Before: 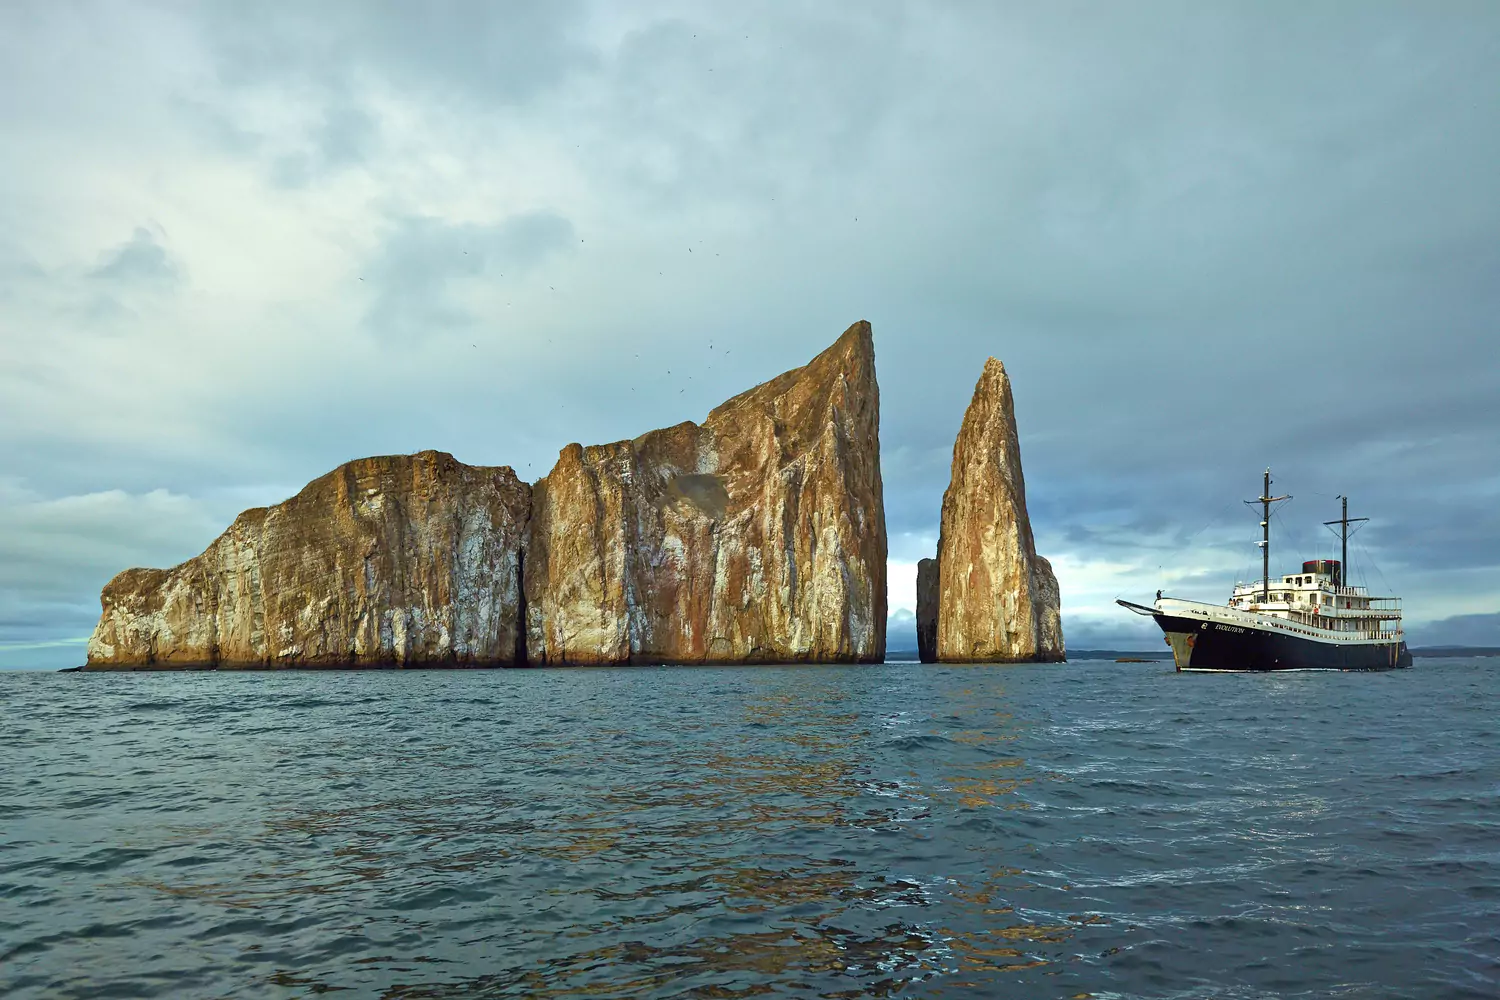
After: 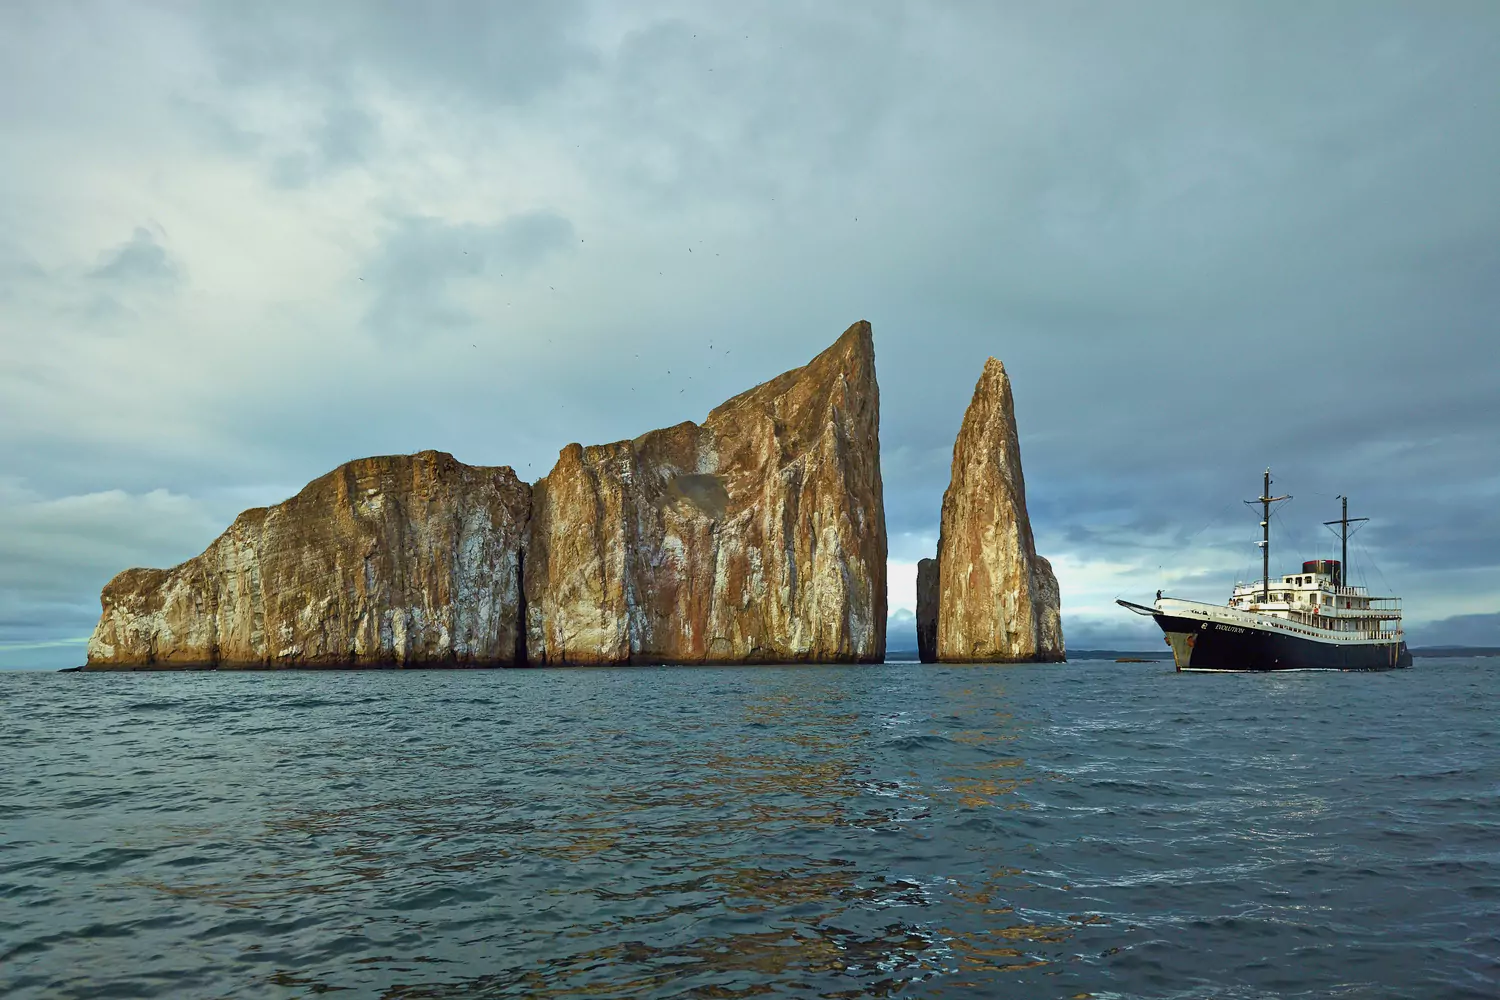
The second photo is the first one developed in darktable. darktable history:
exposure: exposure -0.207 EV, compensate highlight preservation false
